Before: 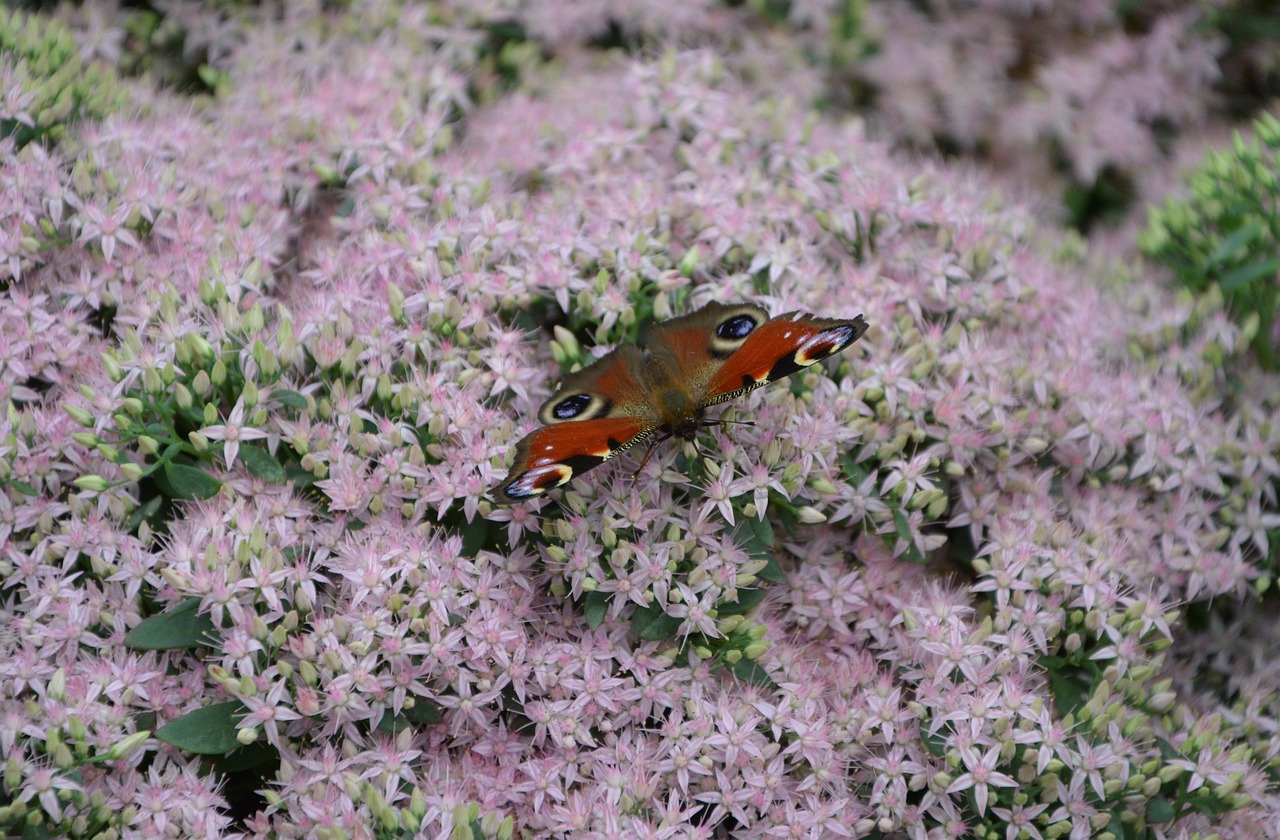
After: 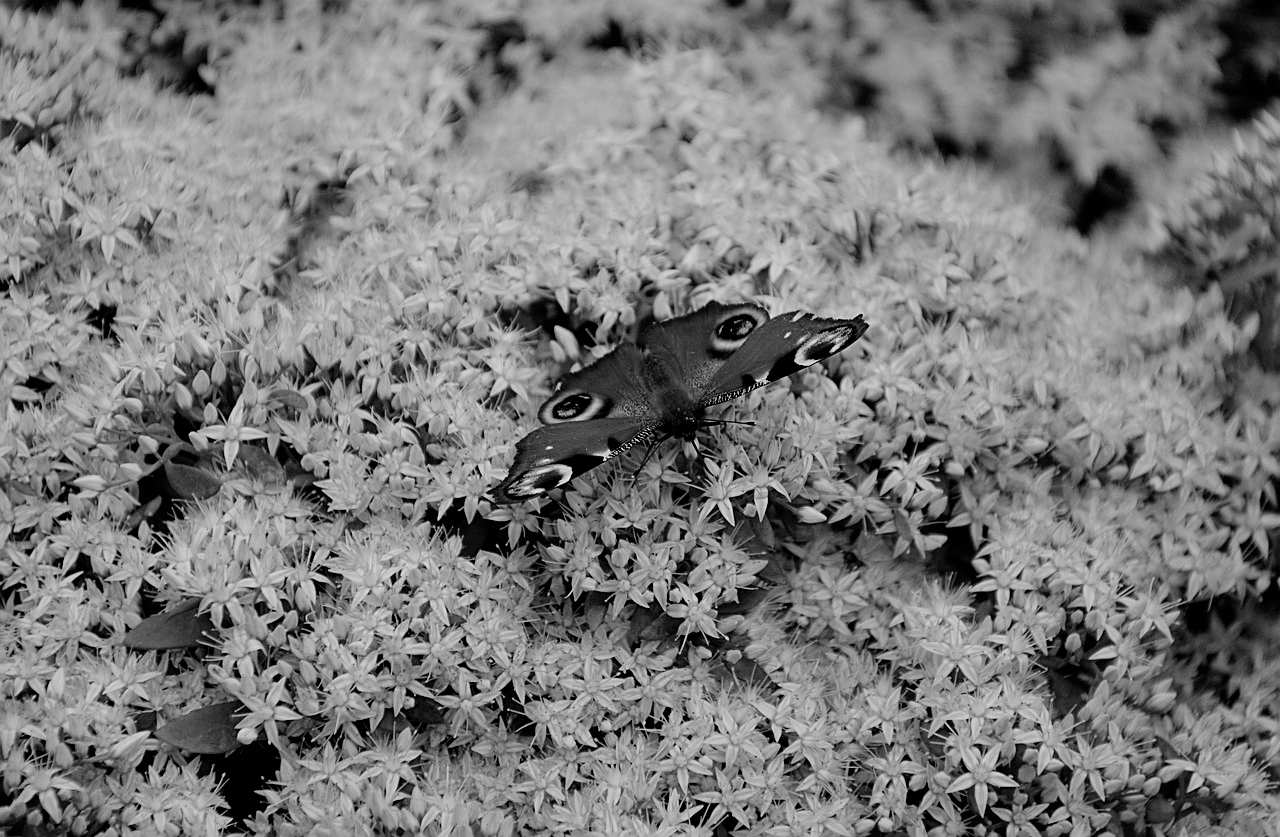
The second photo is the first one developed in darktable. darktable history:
color correction: highlights b* -0.036, saturation 1.76
sharpen: on, module defaults
filmic rgb: black relative exposure -5.06 EV, white relative exposure 3.19 EV, hardness 3.43, contrast 1.186, highlights saturation mix -49.48%, add noise in highlights 0.001, color science v3 (2019), use custom middle-gray values true, contrast in highlights soft
crop: top 0.042%, bottom 0.205%
